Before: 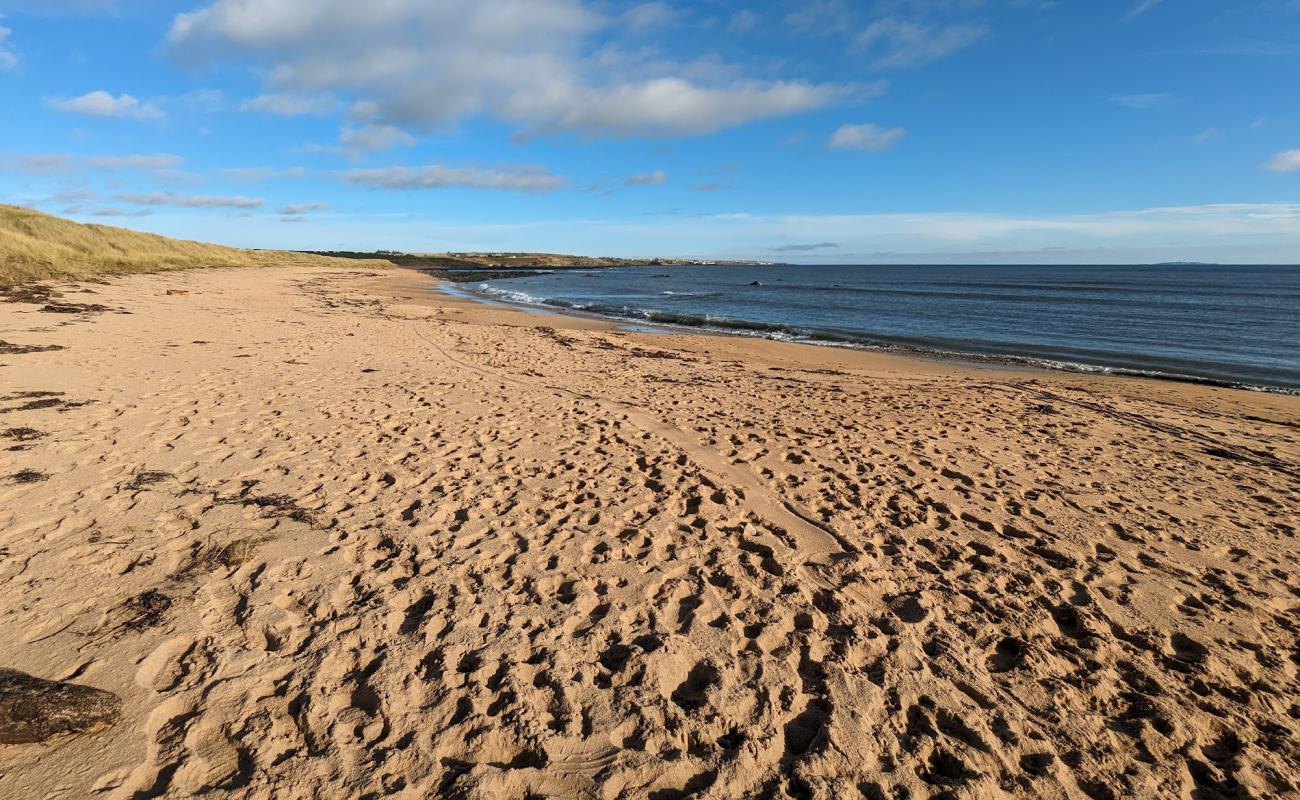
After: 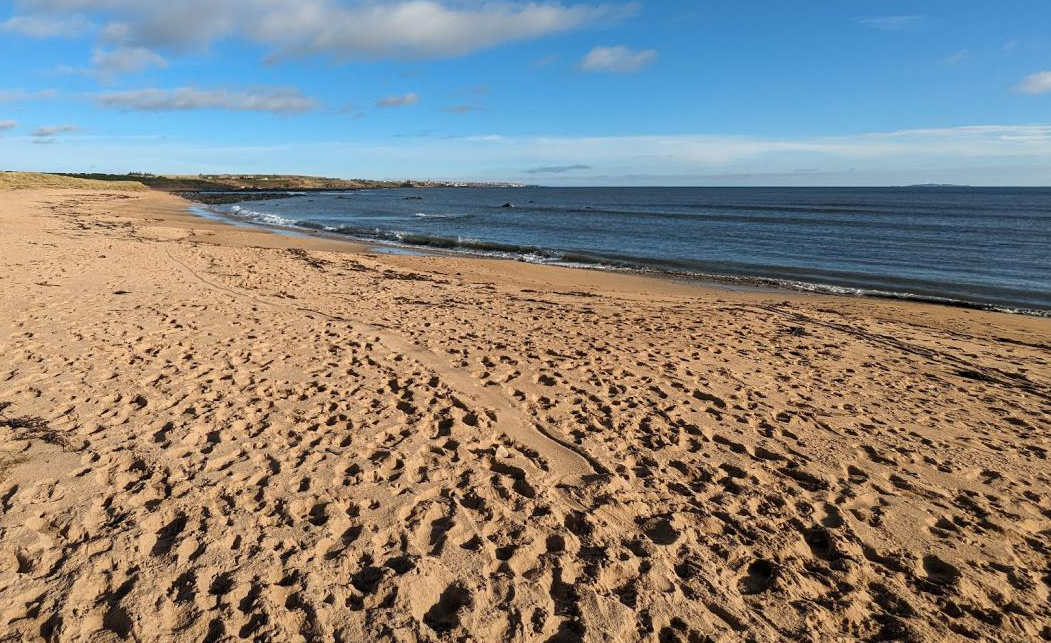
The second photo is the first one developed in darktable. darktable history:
crop: left 19.135%, top 9.845%, bottom 9.714%
